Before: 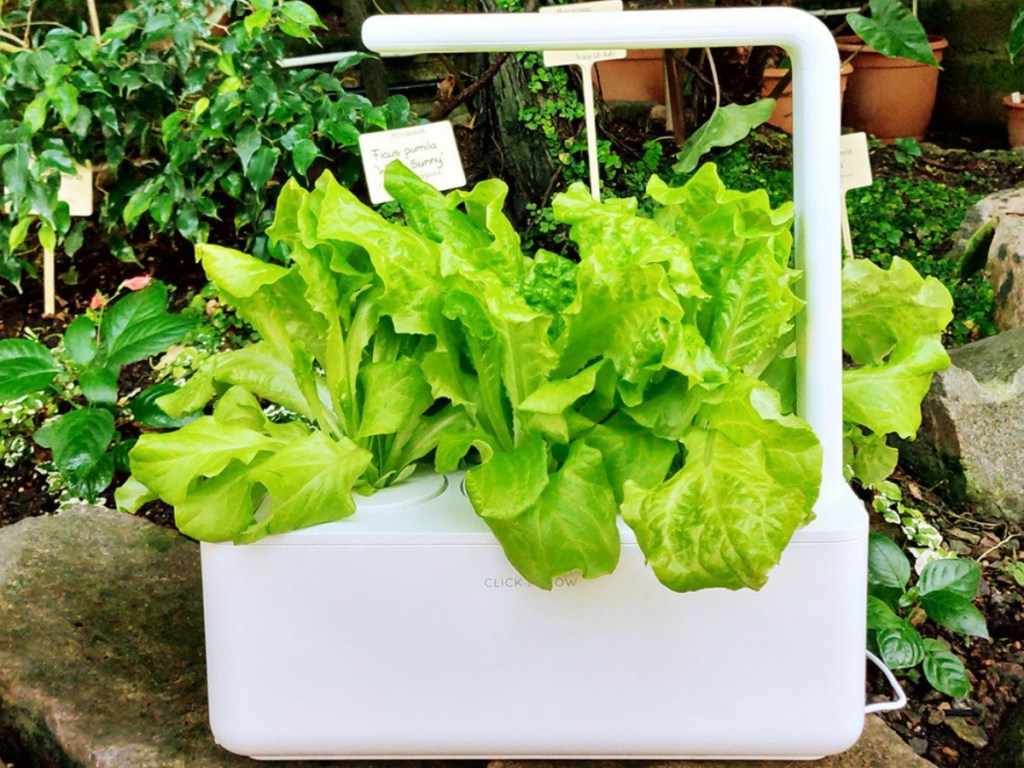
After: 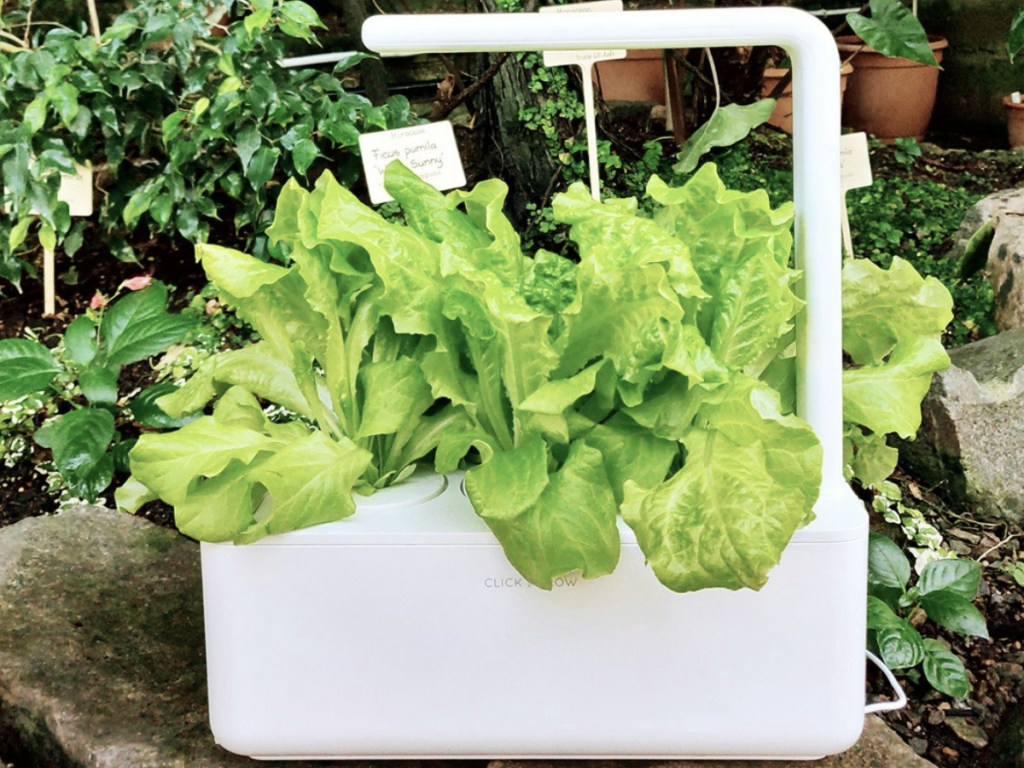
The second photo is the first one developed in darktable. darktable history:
contrast brightness saturation: contrast 0.101, saturation -0.302
